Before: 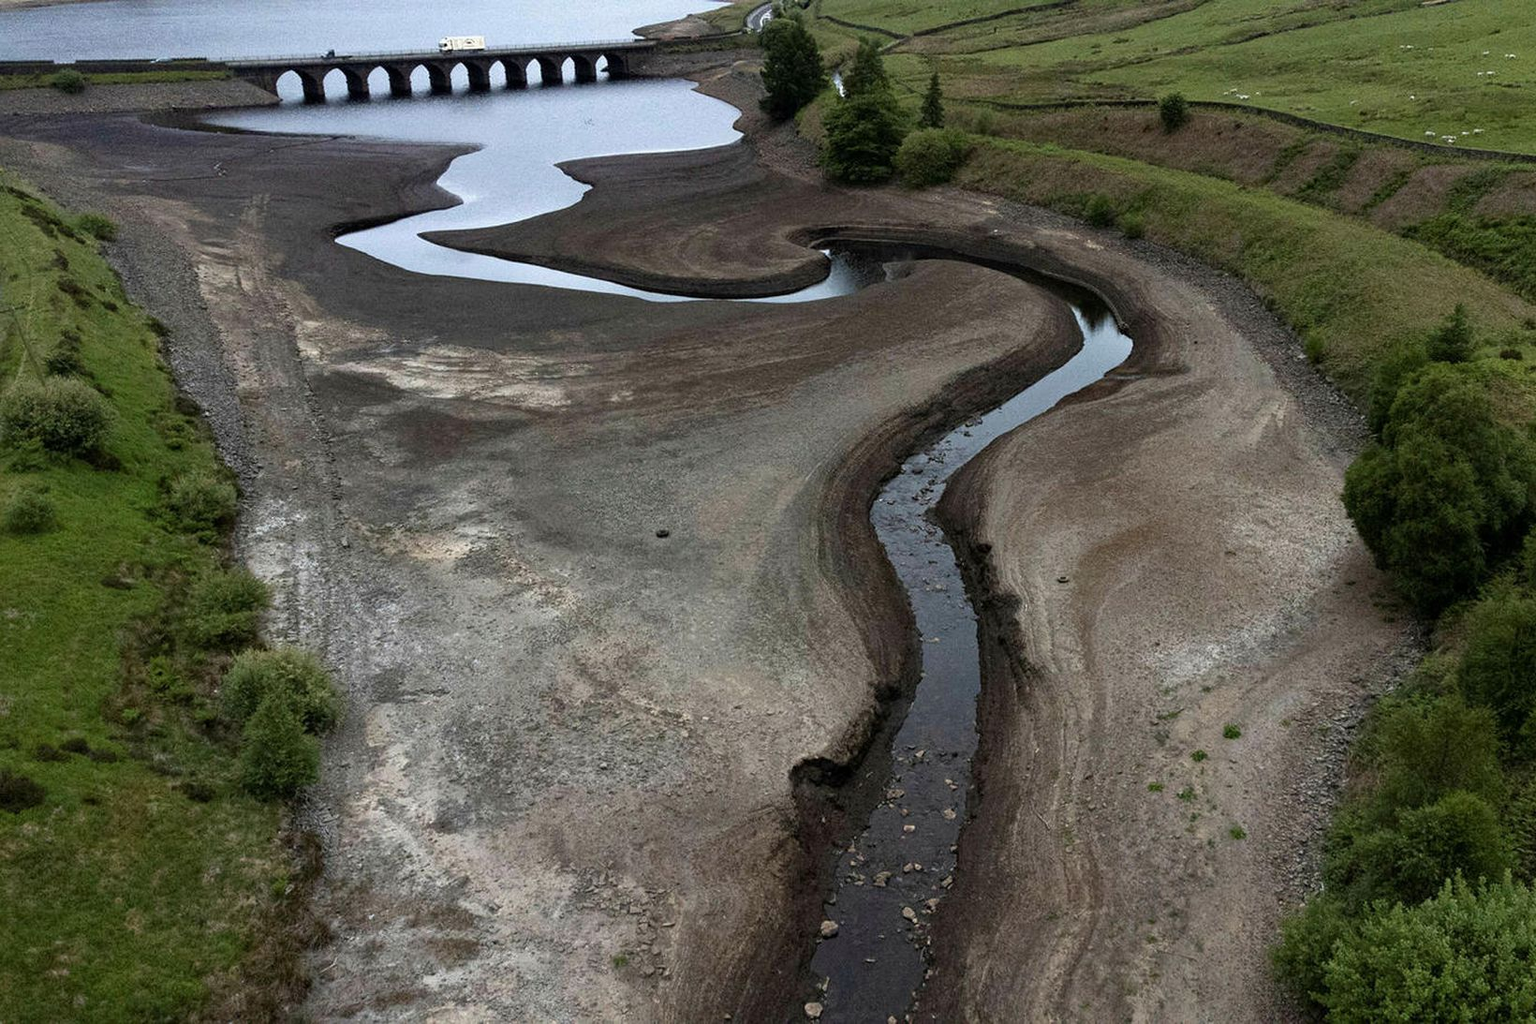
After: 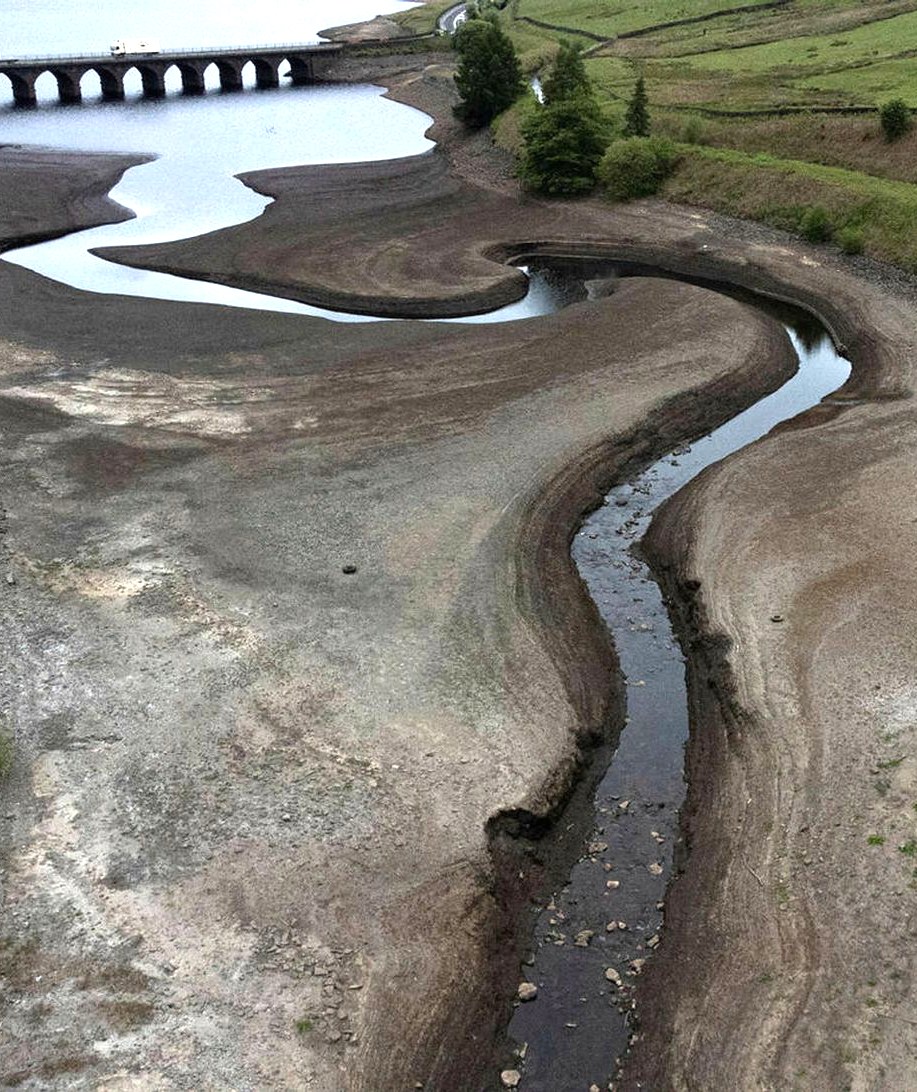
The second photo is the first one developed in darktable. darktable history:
exposure: black level correction 0, exposure 0.698 EV, compensate exposure bias true, compensate highlight preservation false
crop: left 21.889%, right 22.143%, bottom 0.008%
